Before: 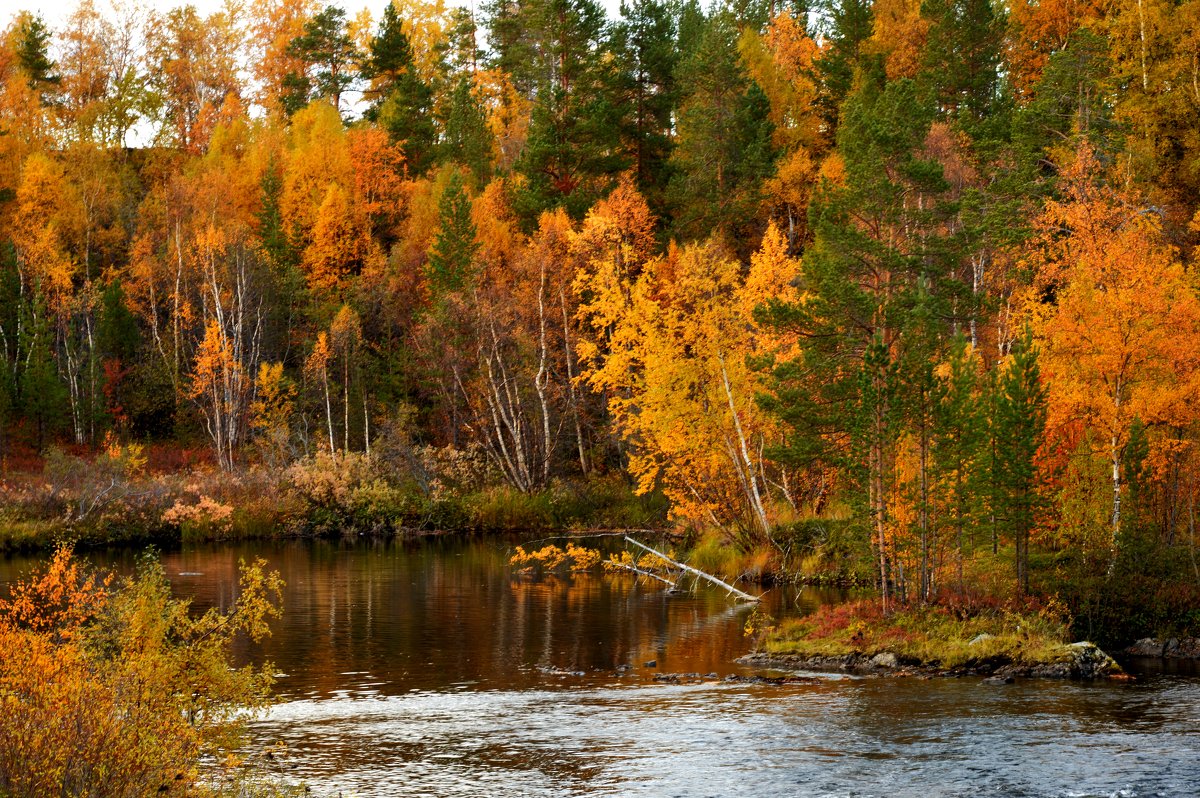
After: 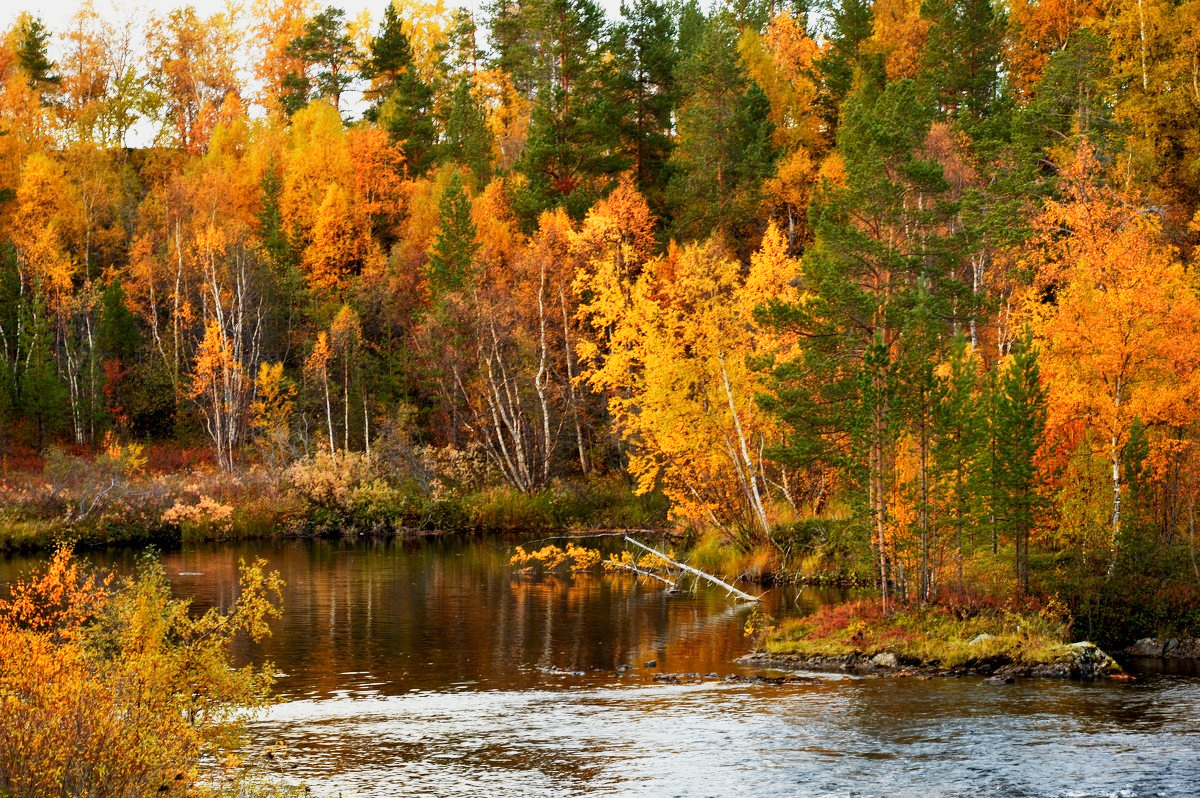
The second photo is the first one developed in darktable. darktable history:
base curve: curves: ch0 [(0, 0) (0.088, 0.125) (0.176, 0.251) (0.354, 0.501) (0.613, 0.749) (1, 0.877)], exposure shift 0.01, preserve colors none
